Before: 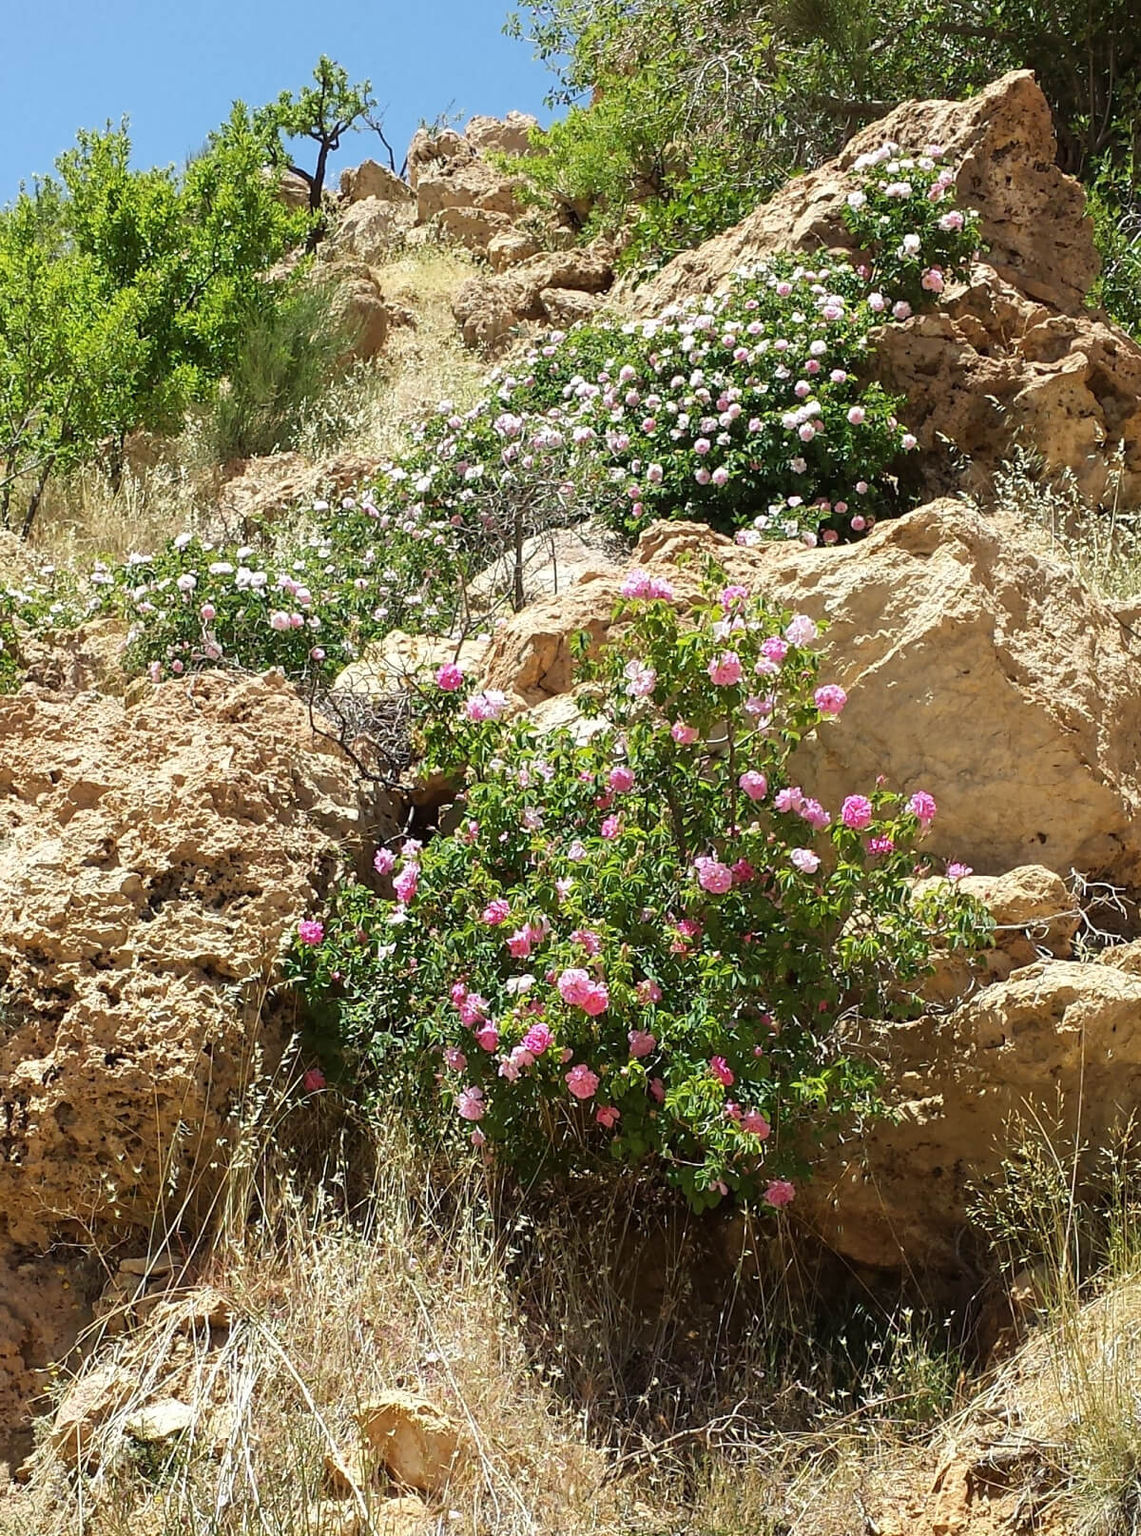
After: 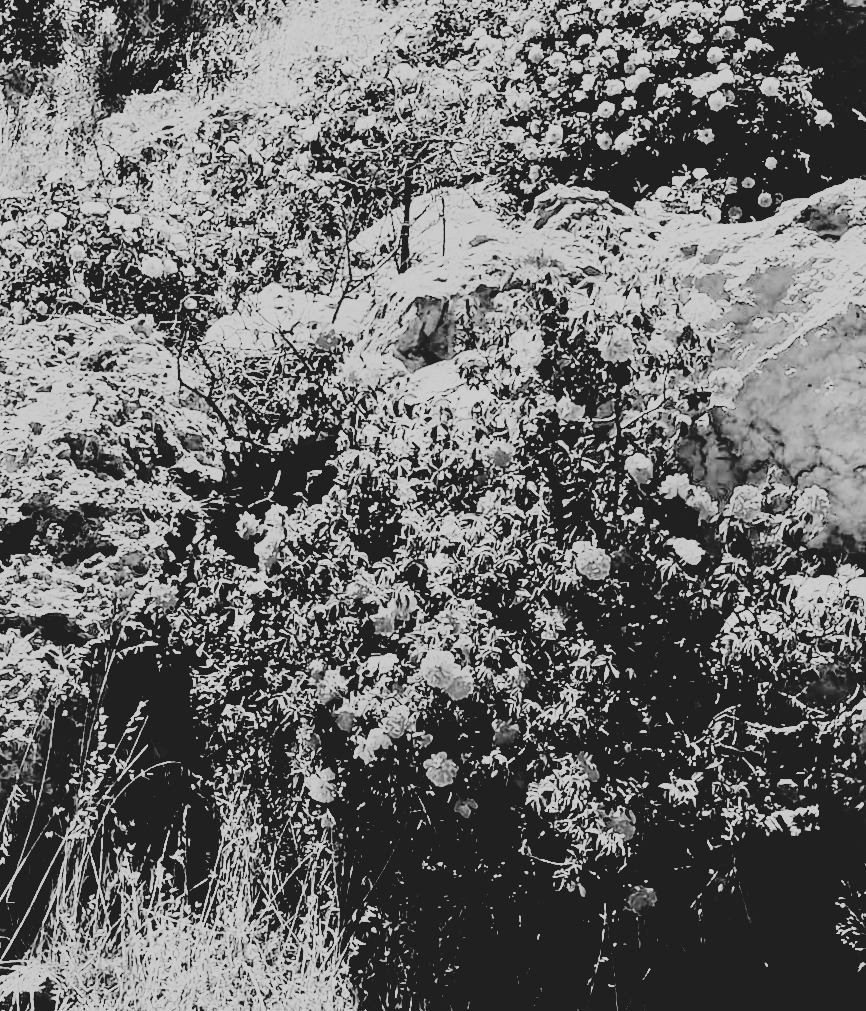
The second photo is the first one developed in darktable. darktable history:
rgb curve: curves: ch0 [(0, 0) (0.21, 0.15) (0.24, 0.21) (0.5, 0.75) (0.75, 0.96) (0.89, 0.99) (1, 1)]; ch1 [(0, 0.02) (0.21, 0.13) (0.25, 0.2) (0.5, 0.67) (0.75, 0.9) (0.89, 0.97) (1, 1)]; ch2 [(0, 0.02) (0.21, 0.13) (0.25, 0.2) (0.5, 0.67) (0.75, 0.9) (0.89, 0.97) (1, 1)], compensate middle gray true
contrast brightness saturation: contrast -0.26, saturation -0.43
crop and rotate: angle -3.37°, left 9.79%, top 20.73%, right 12.42%, bottom 11.82%
tone equalizer: -7 EV 0.15 EV, -6 EV 0.6 EV, -5 EV 1.15 EV, -4 EV 1.33 EV, -3 EV 1.15 EV, -2 EV 0.6 EV, -1 EV 0.15 EV, mask exposure compensation -0.5 EV
monochrome: a -92.57, b 58.91
exposure: black level correction 0.1, exposure -0.092 EV, compensate highlight preservation false
color balance rgb: linear chroma grading › global chroma 8.33%, perceptual saturation grading › global saturation 18.52%, global vibrance 7.87%
